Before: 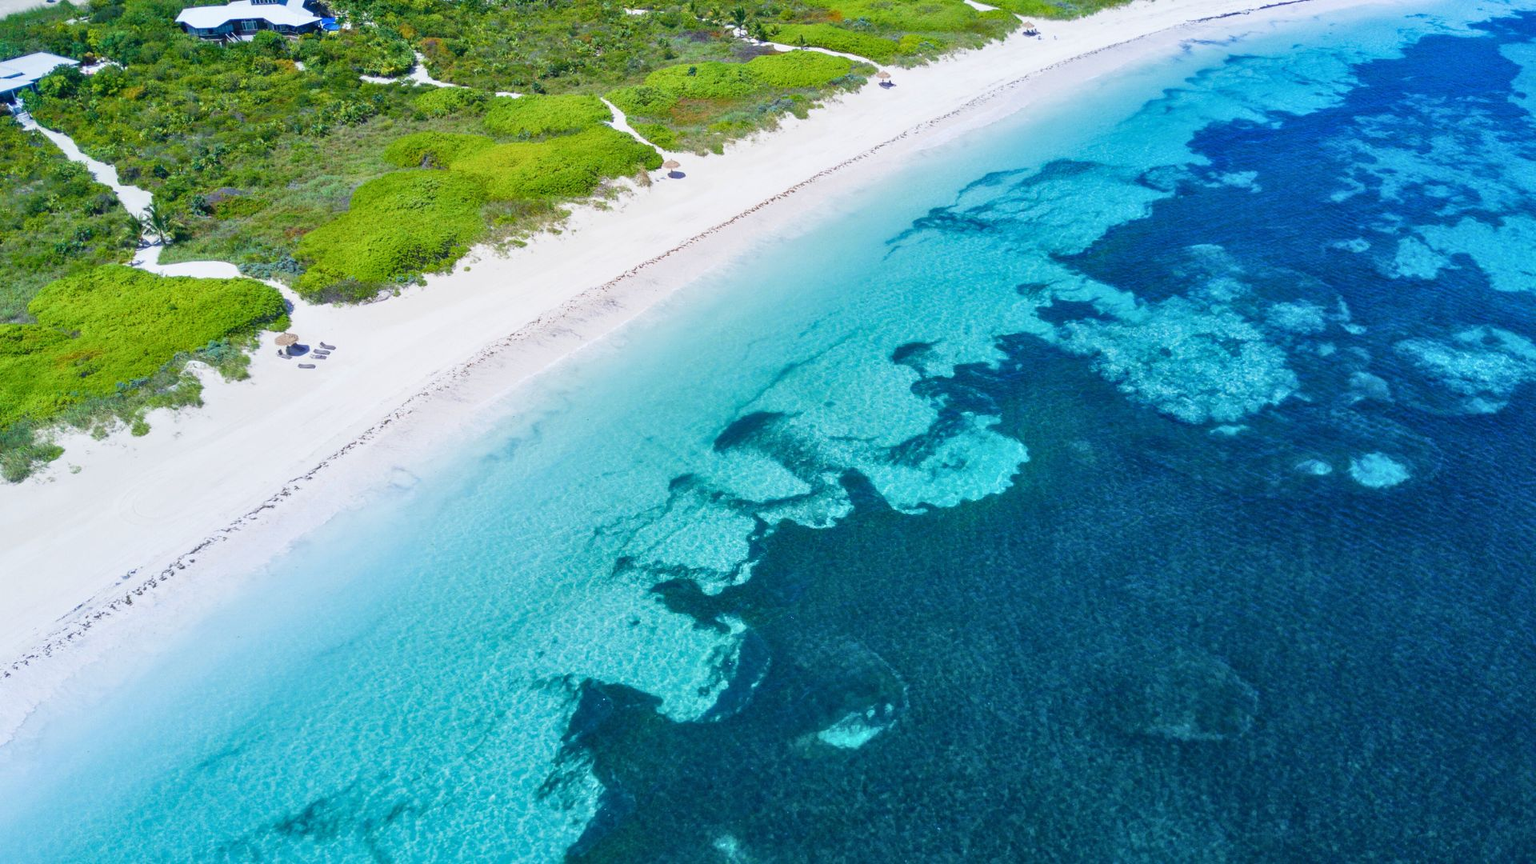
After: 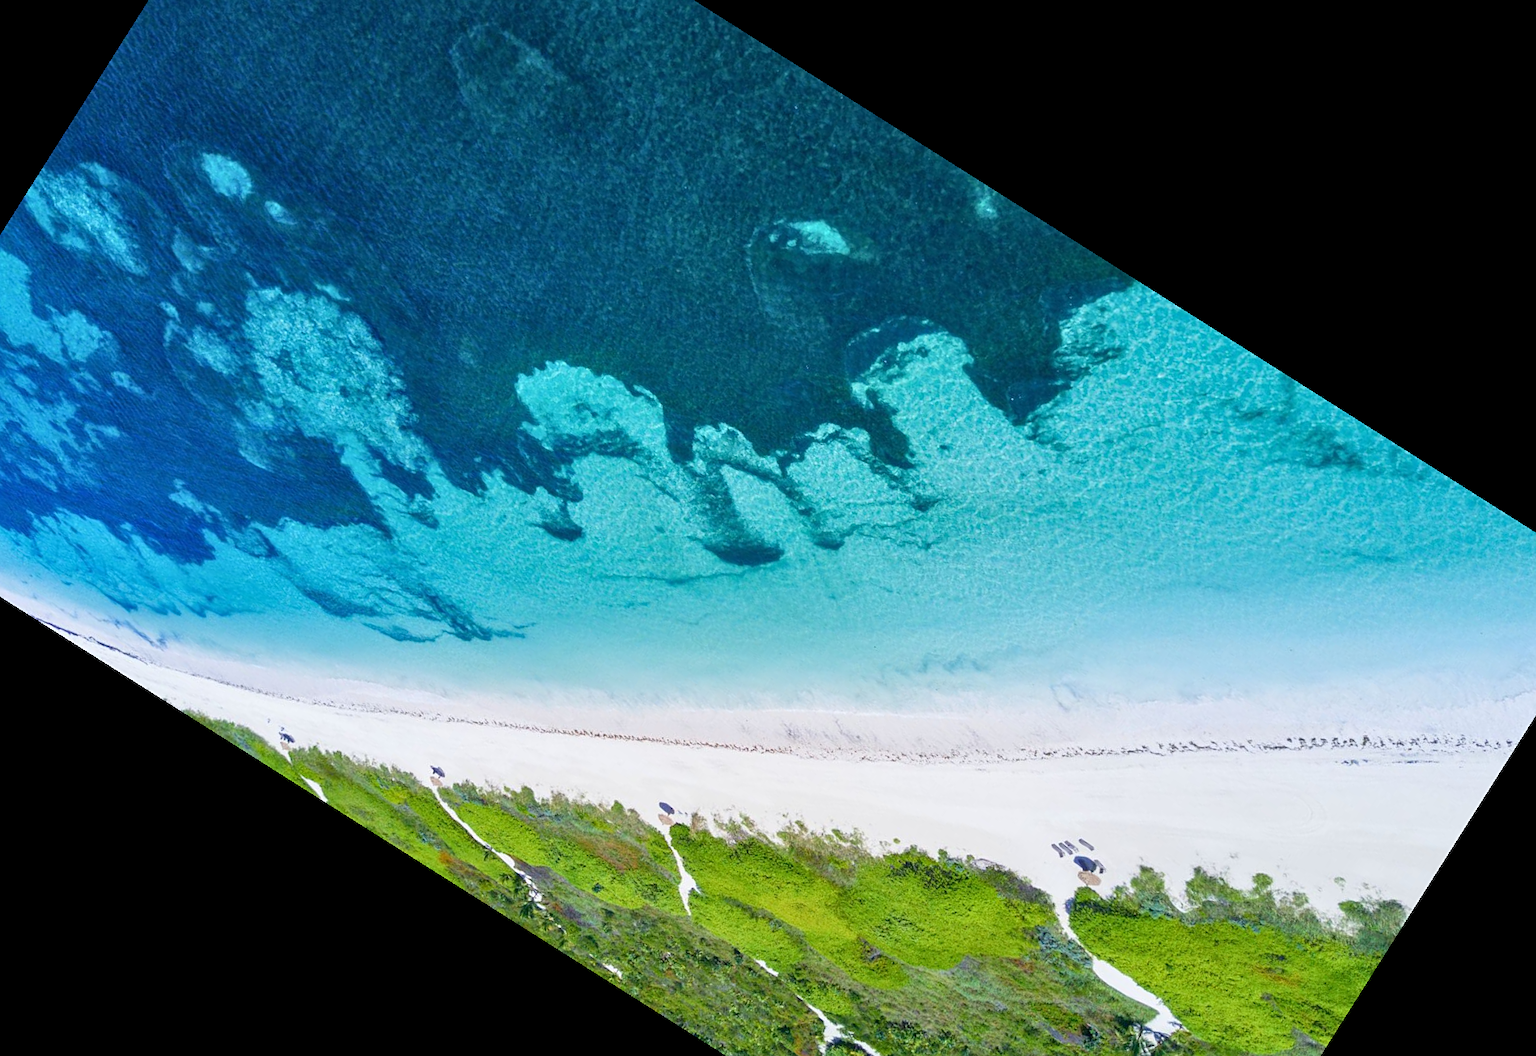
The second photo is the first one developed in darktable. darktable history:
crop and rotate: angle 147.69°, left 9.172%, top 15.648%, right 4.544%, bottom 16.999%
sharpen: amount 0.211
